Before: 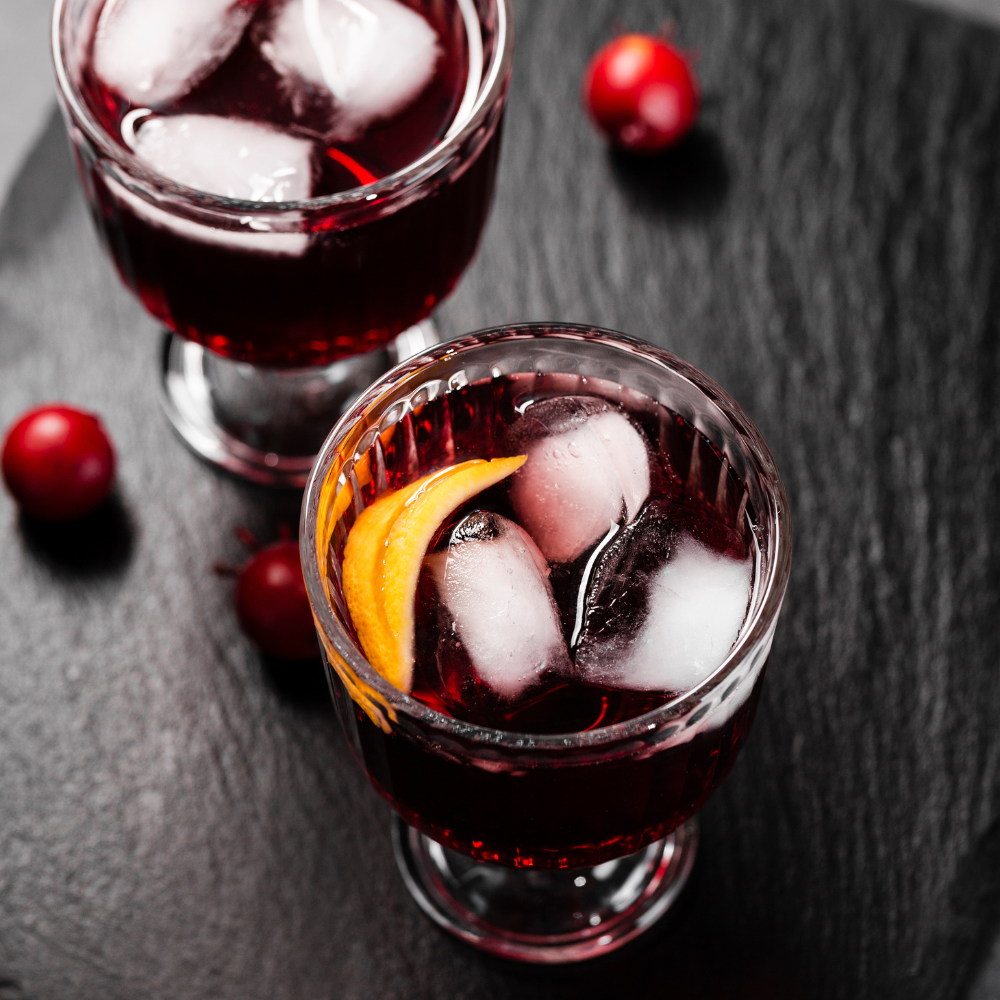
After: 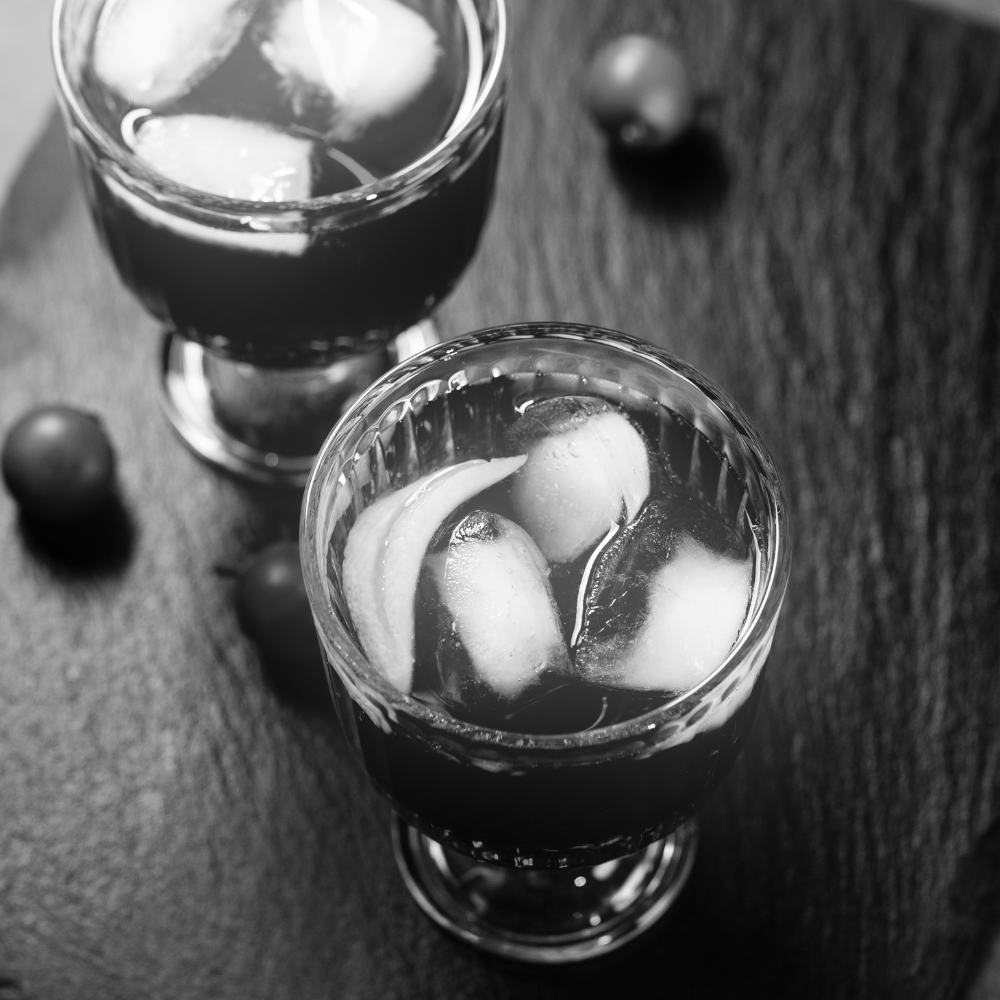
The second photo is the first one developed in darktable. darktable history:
monochrome: a 32, b 64, size 2.3, highlights 1
bloom: on, module defaults
